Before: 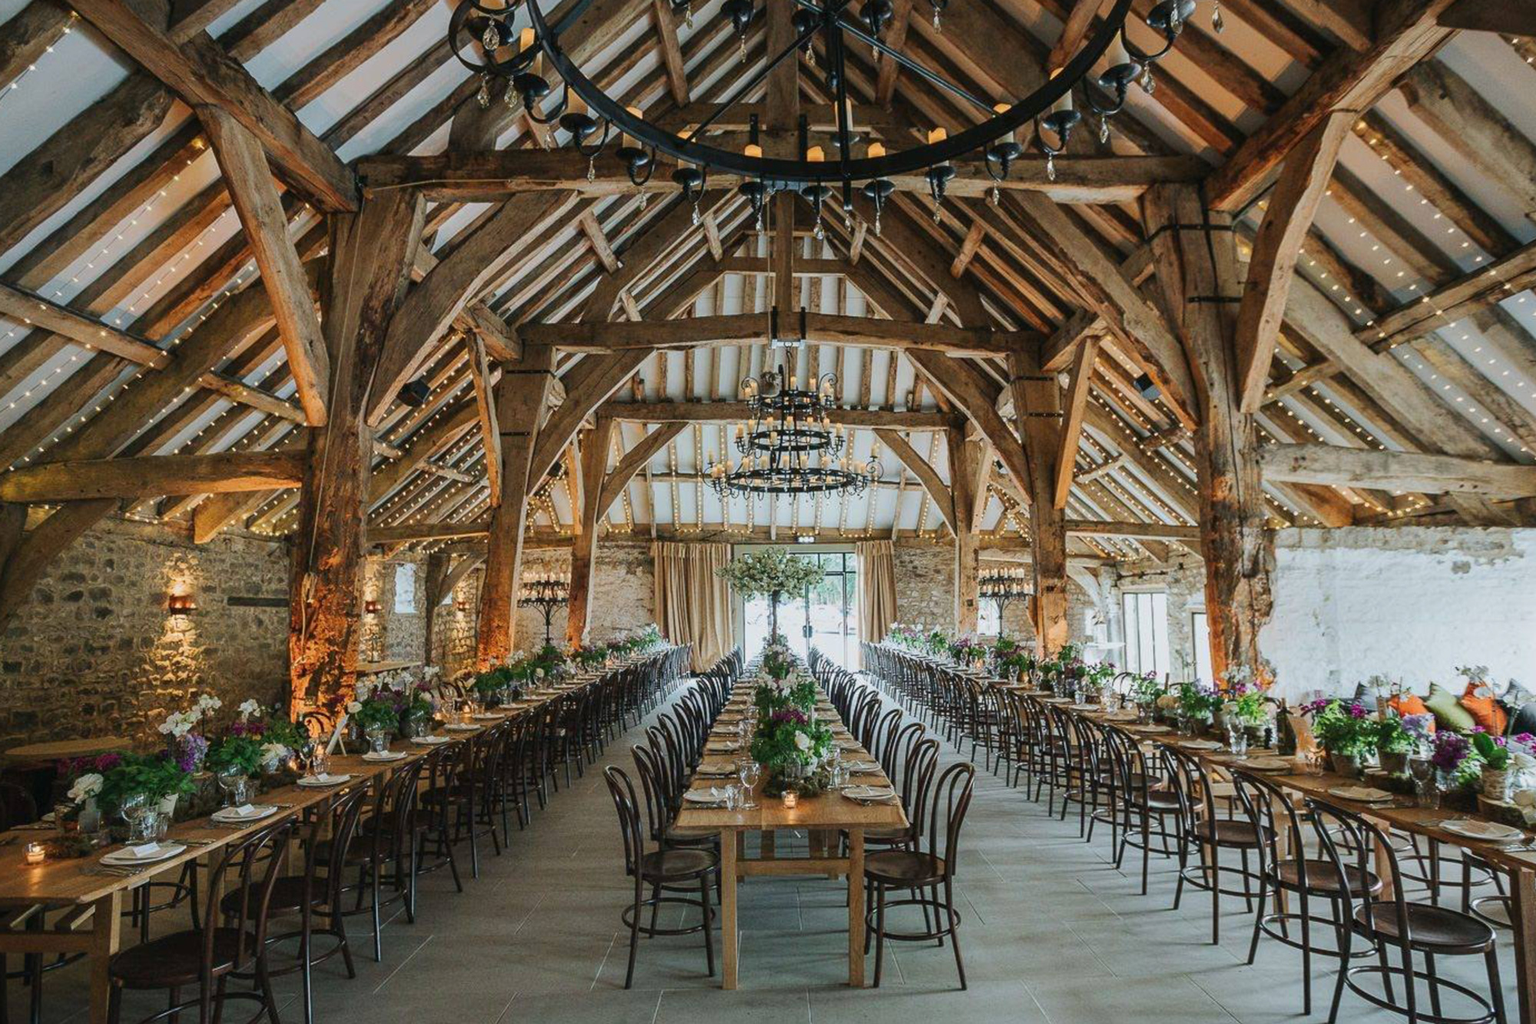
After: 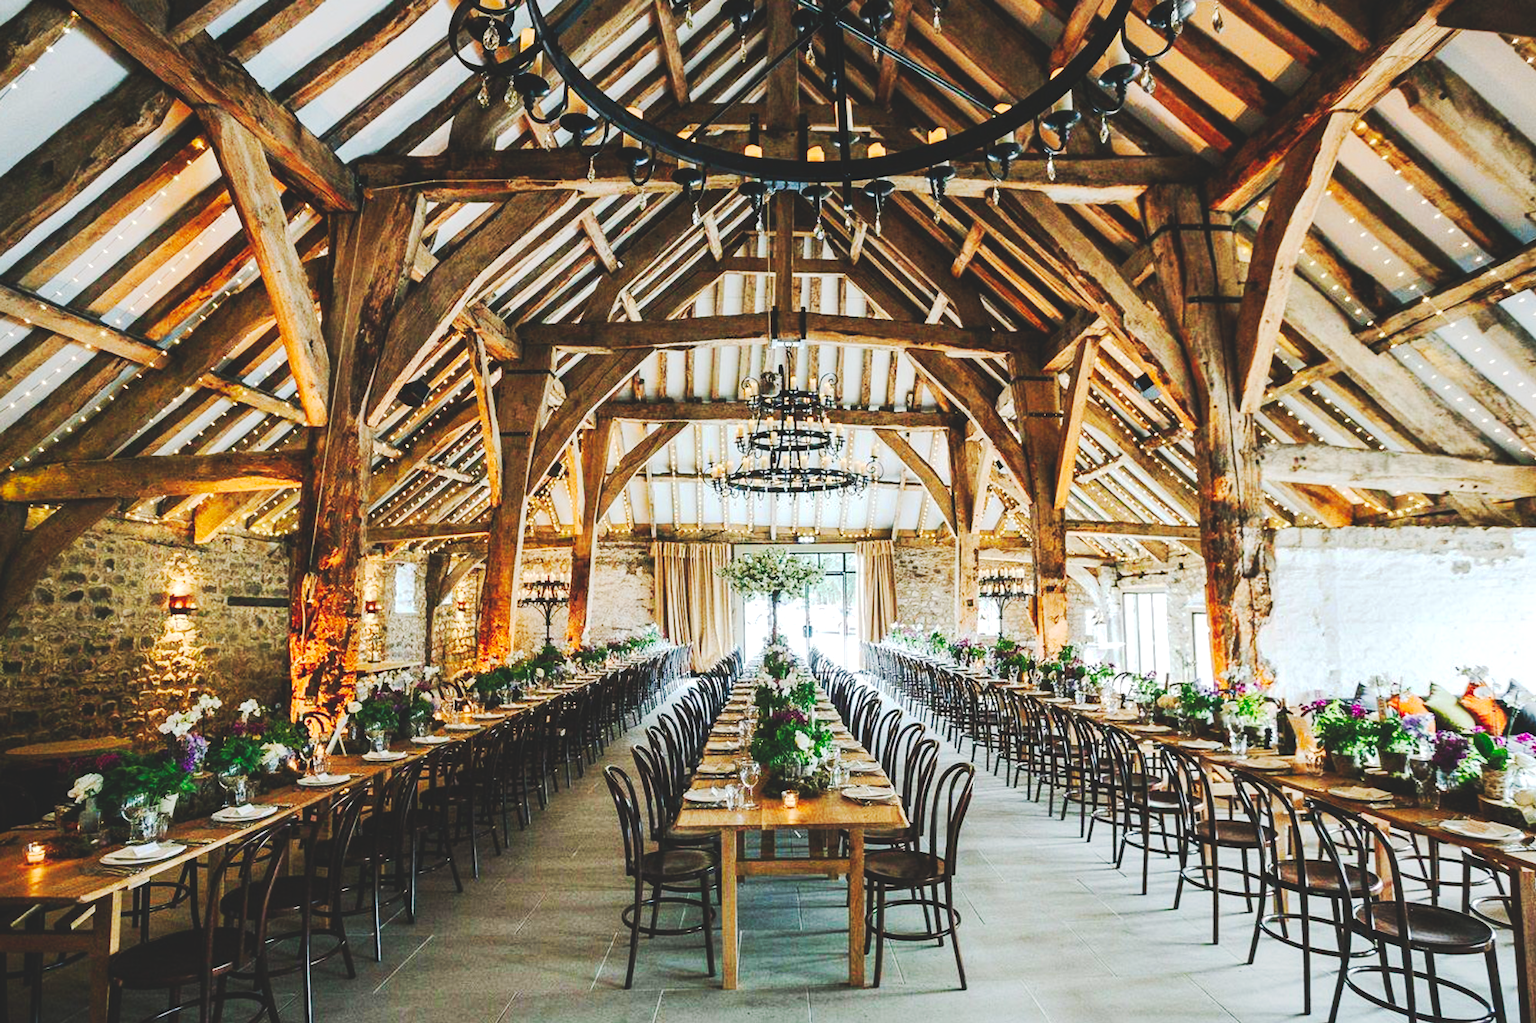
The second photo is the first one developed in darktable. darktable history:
tone curve: curves: ch0 [(0, 0) (0.003, 0.13) (0.011, 0.13) (0.025, 0.134) (0.044, 0.136) (0.069, 0.139) (0.1, 0.144) (0.136, 0.151) (0.177, 0.171) (0.224, 0.2) (0.277, 0.247) (0.335, 0.318) (0.399, 0.412) (0.468, 0.536) (0.543, 0.659) (0.623, 0.746) (0.709, 0.812) (0.801, 0.871) (0.898, 0.915) (1, 1)], preserve colors none
exposure: black level correction 0, exposure 0.6 EV, compensate highlight preservation false
